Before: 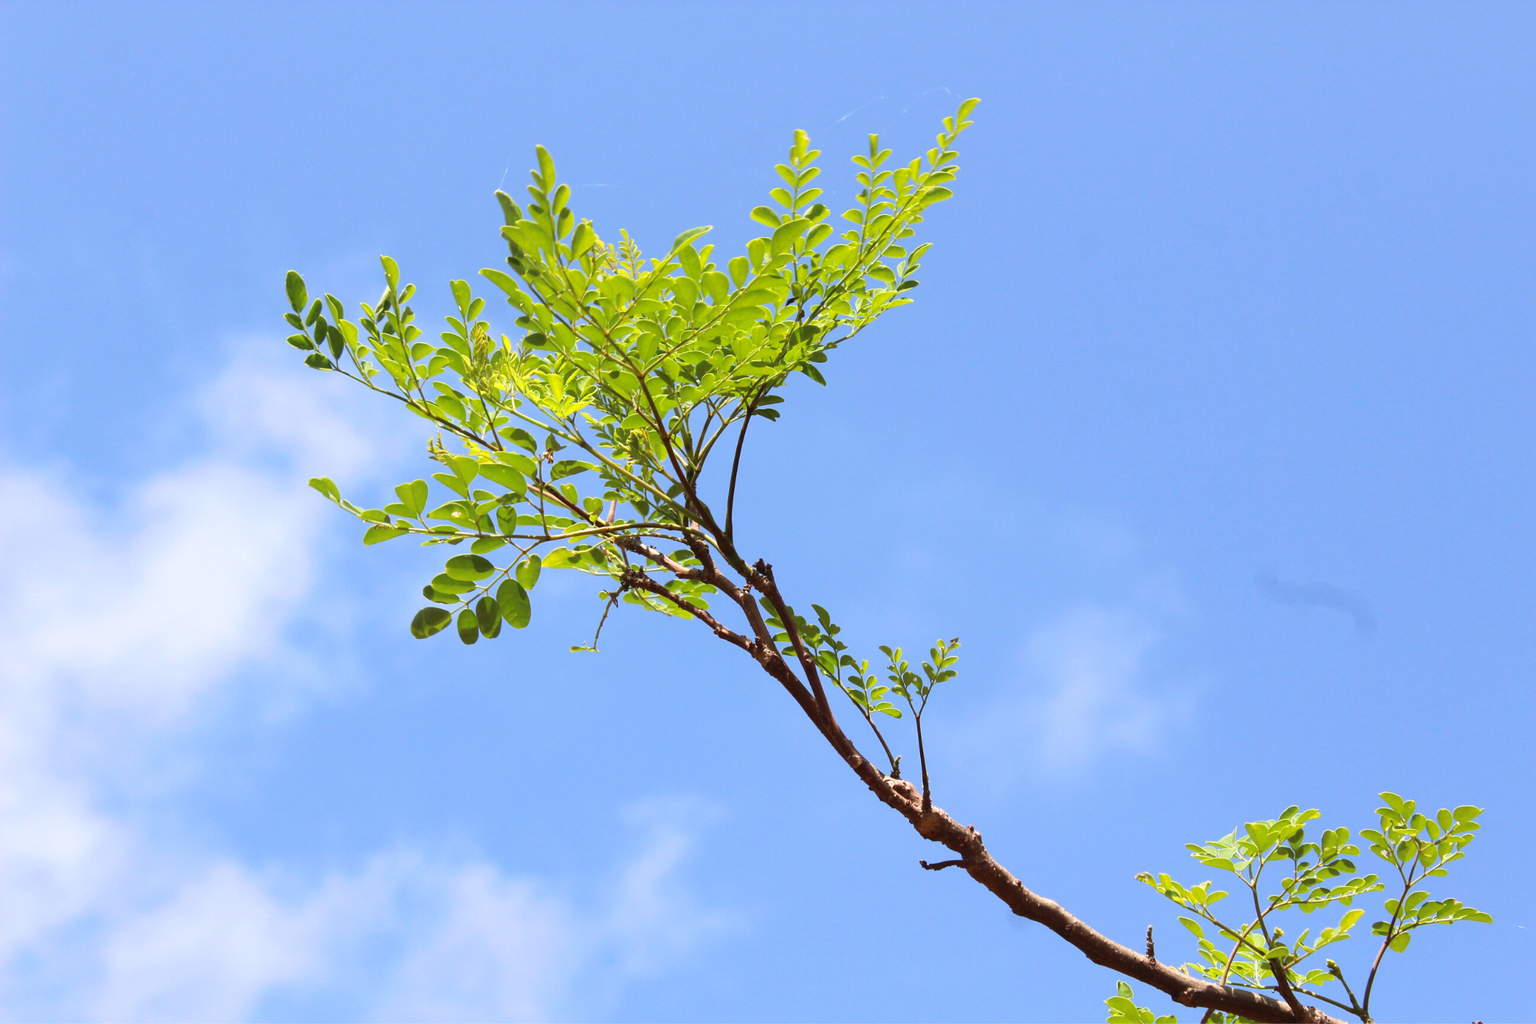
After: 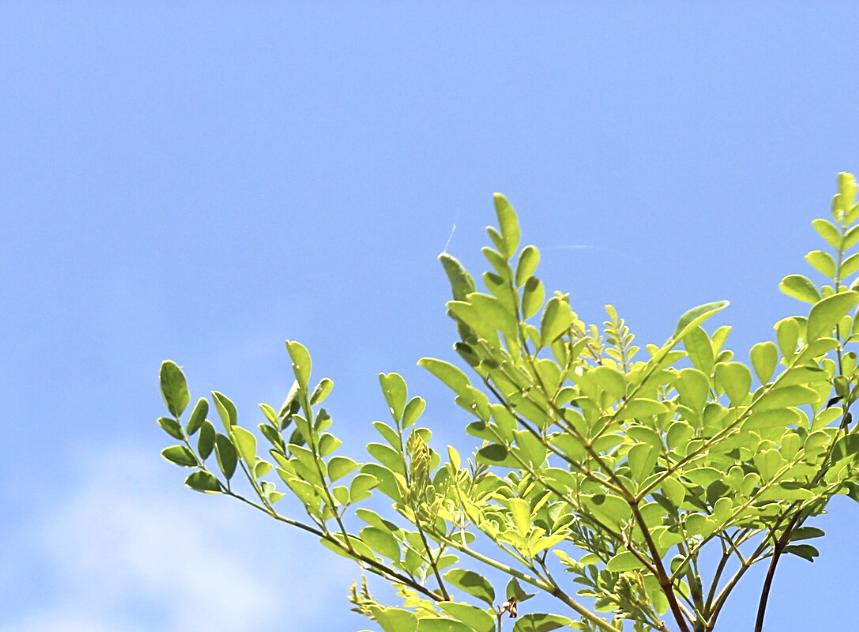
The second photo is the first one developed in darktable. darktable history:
sharpen: on, module defaults
crop and rotate: left 10.817%, top 0.062%, right 47.194%, bottom 53.626%
exposure: exposure 0.2 EV, compensate highlight preservation false
contrast brightness saturation: saturation -0.17
